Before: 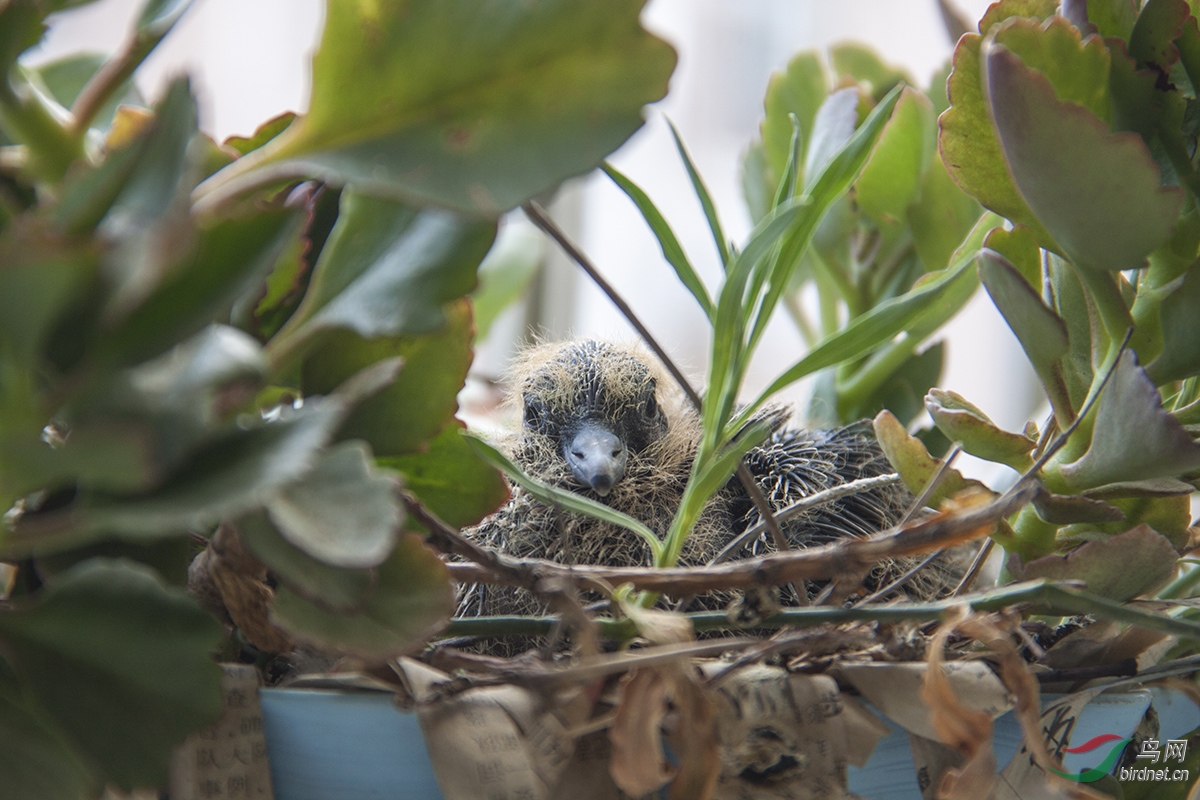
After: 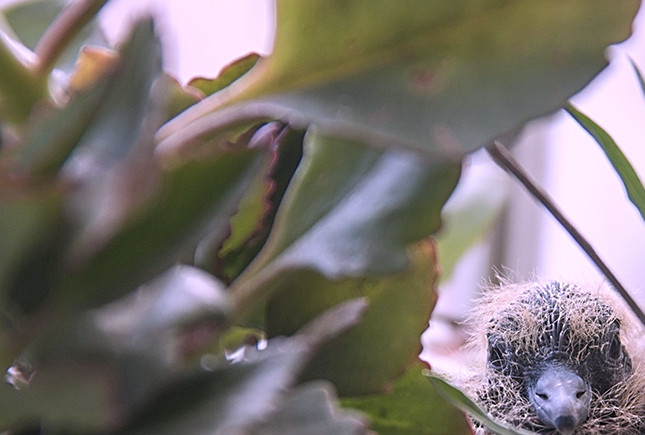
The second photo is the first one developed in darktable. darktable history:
crop and rotate: left 3.038%, top 7.542%, right 43.202%, bottom 38.021%
color correction: highlights a* 15.6, highlights b* -20.55
sharpen: on, module defaults
